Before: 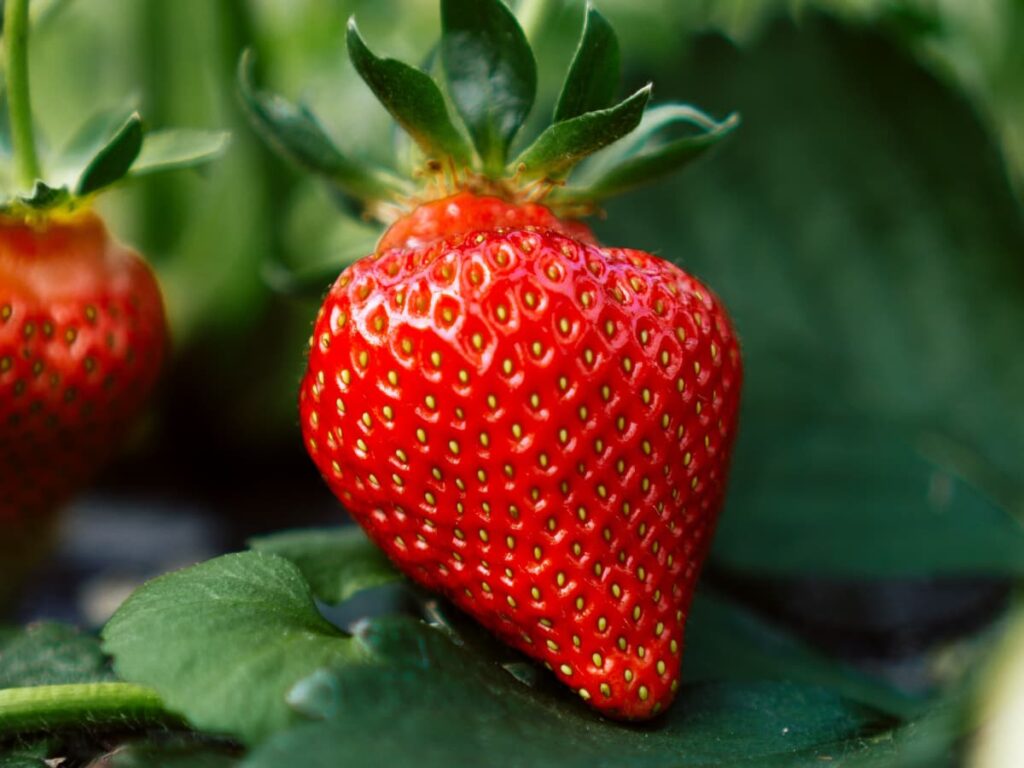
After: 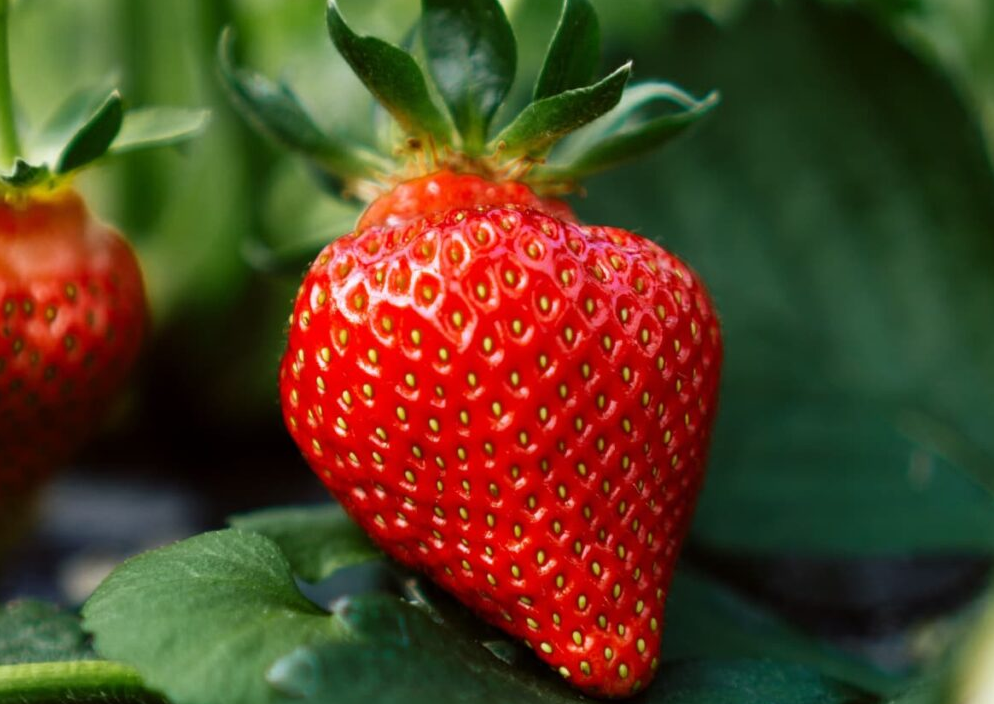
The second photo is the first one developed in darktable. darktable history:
crop: left 1.999%, top 2.989%, right 0.897%, bottom 4.951%
